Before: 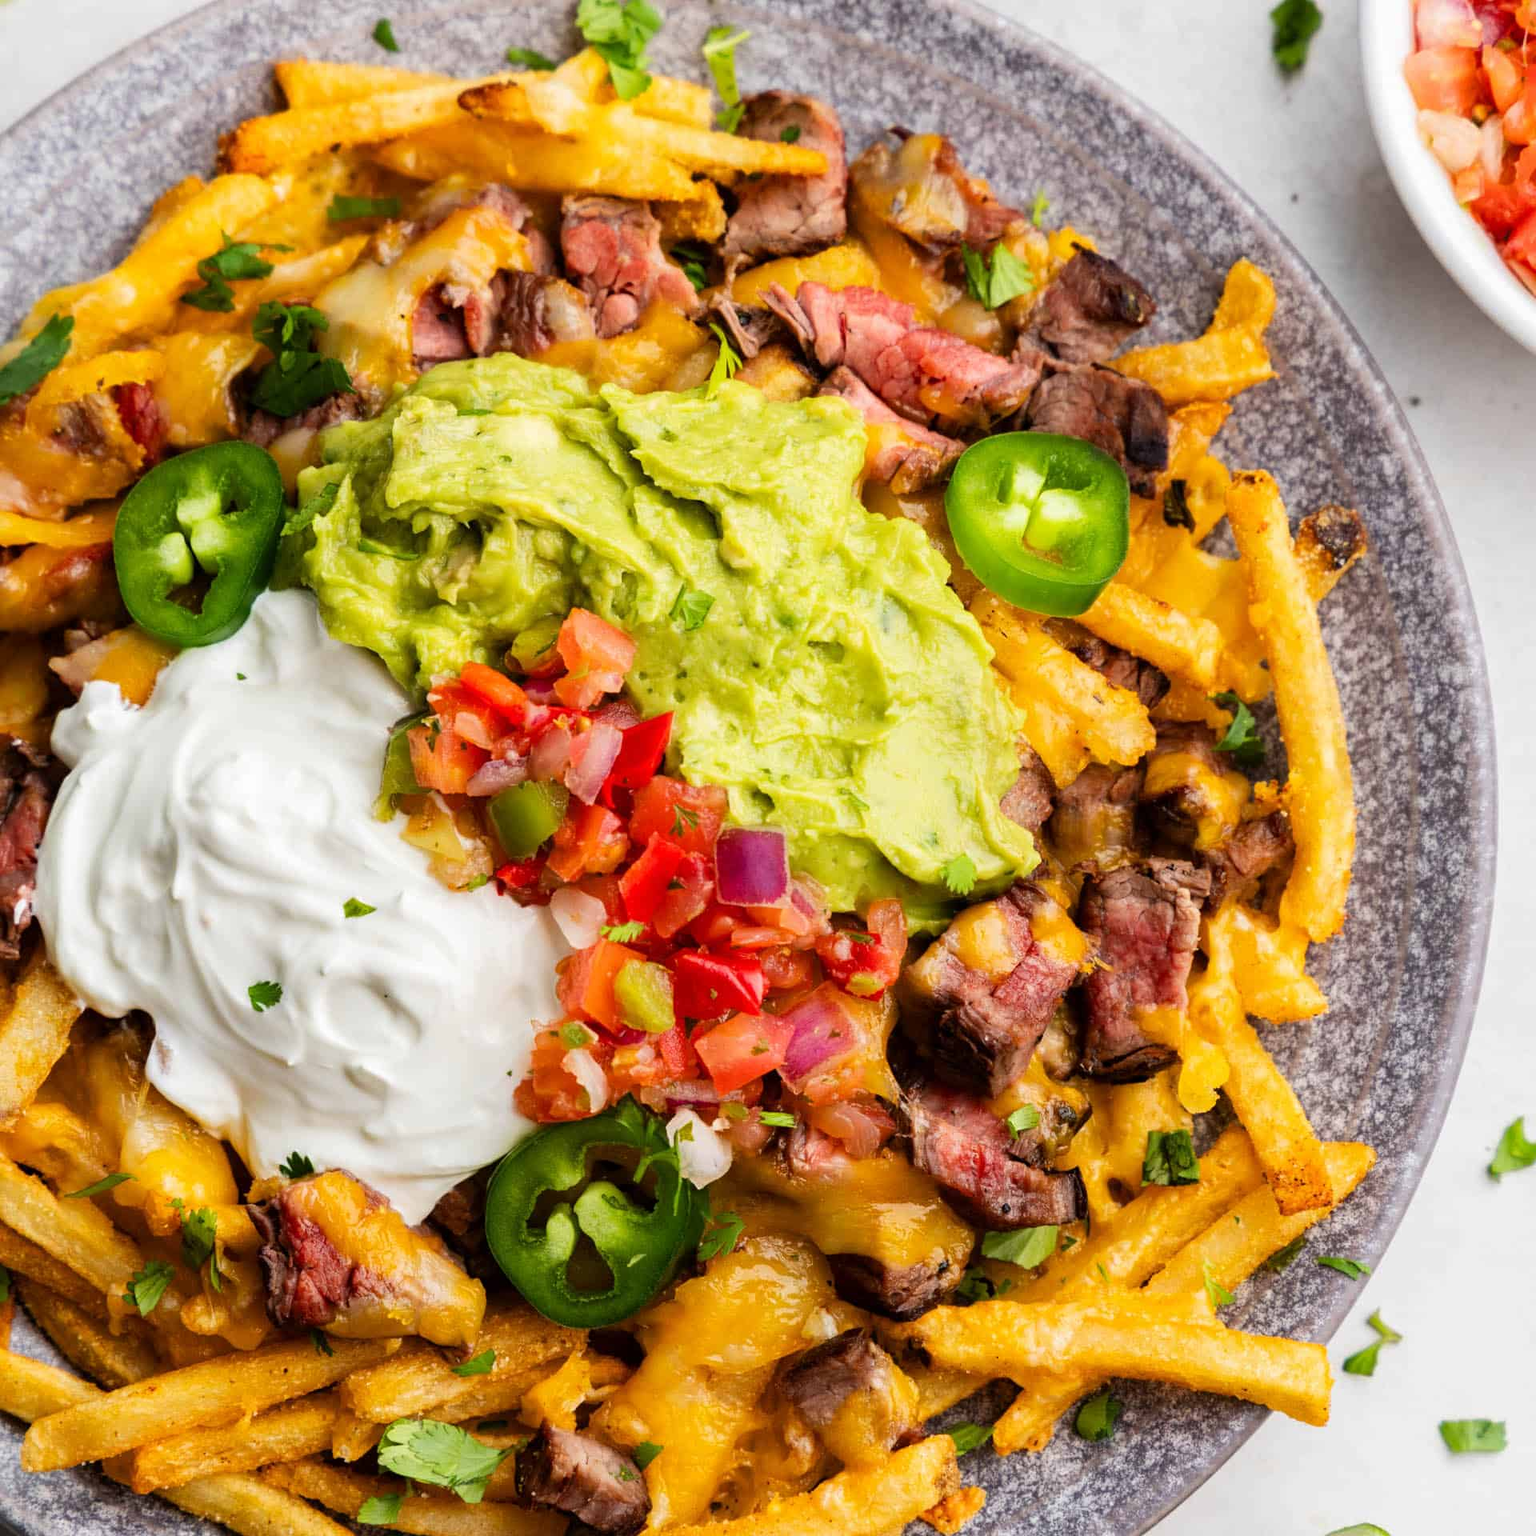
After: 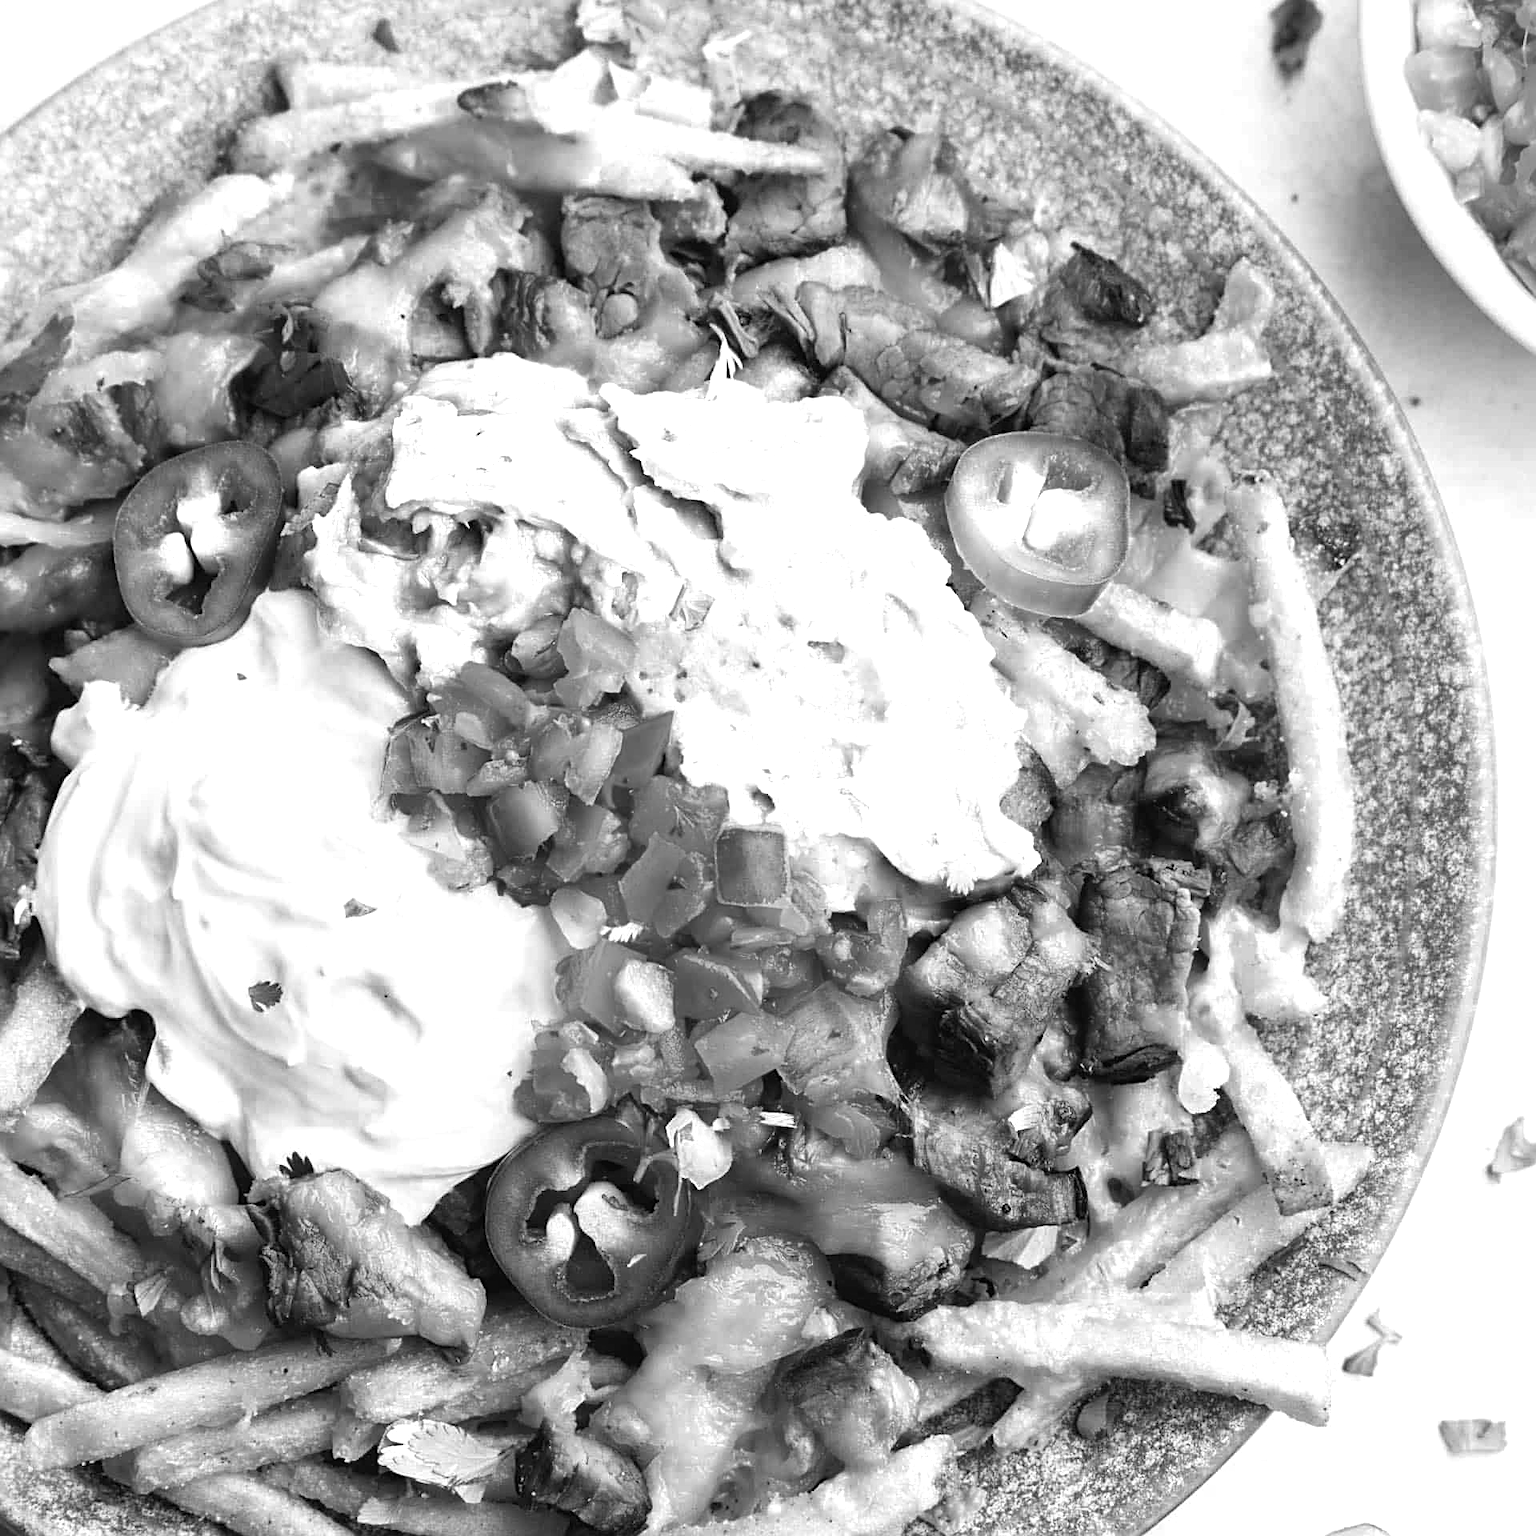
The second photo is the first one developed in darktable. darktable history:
exposure: black level correction -0.002, exposure 0.54 EV, compensate highlight preservation false
sharpen: on, module defaults
color zones: curves: ch0 [(0.002, 0.593) (0.143, 0.417) (0.285, 0.541) (0.455, 0.289) (0.608, 0.327) (0.727, 0.283) (0.869, 0.571) (1, 0.603)]; ch1 [(0, 0) (0.143, 0) (0.286, 0) (0.429, 0) (0.571, 0) (0.714, 0) (0.857, 0)]
